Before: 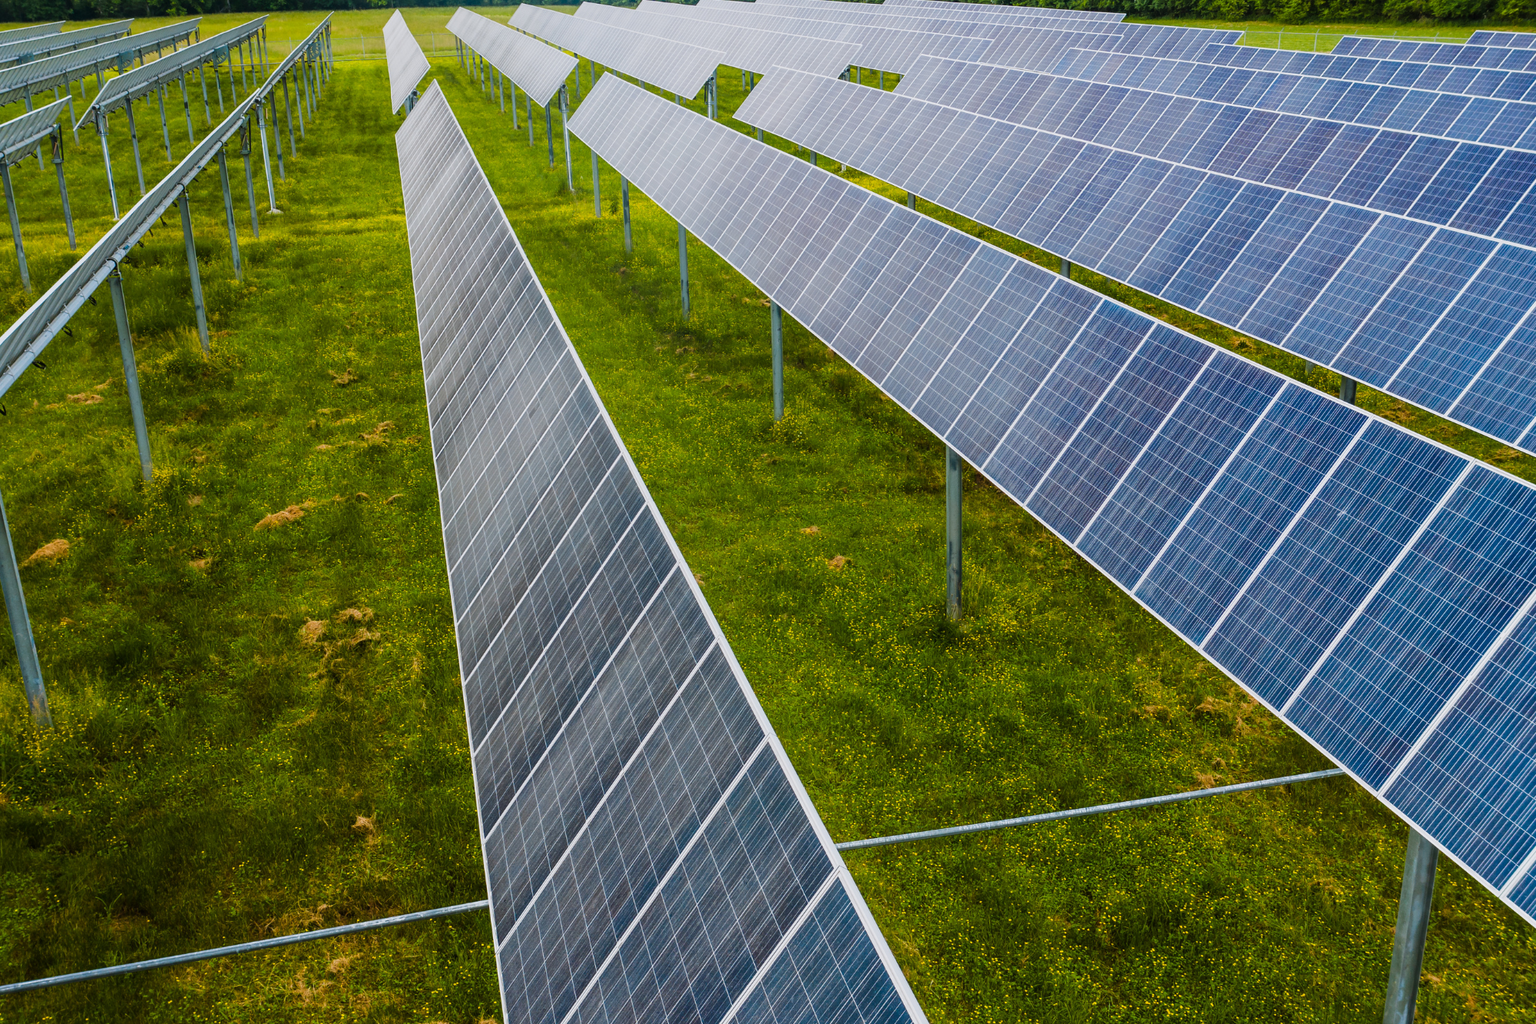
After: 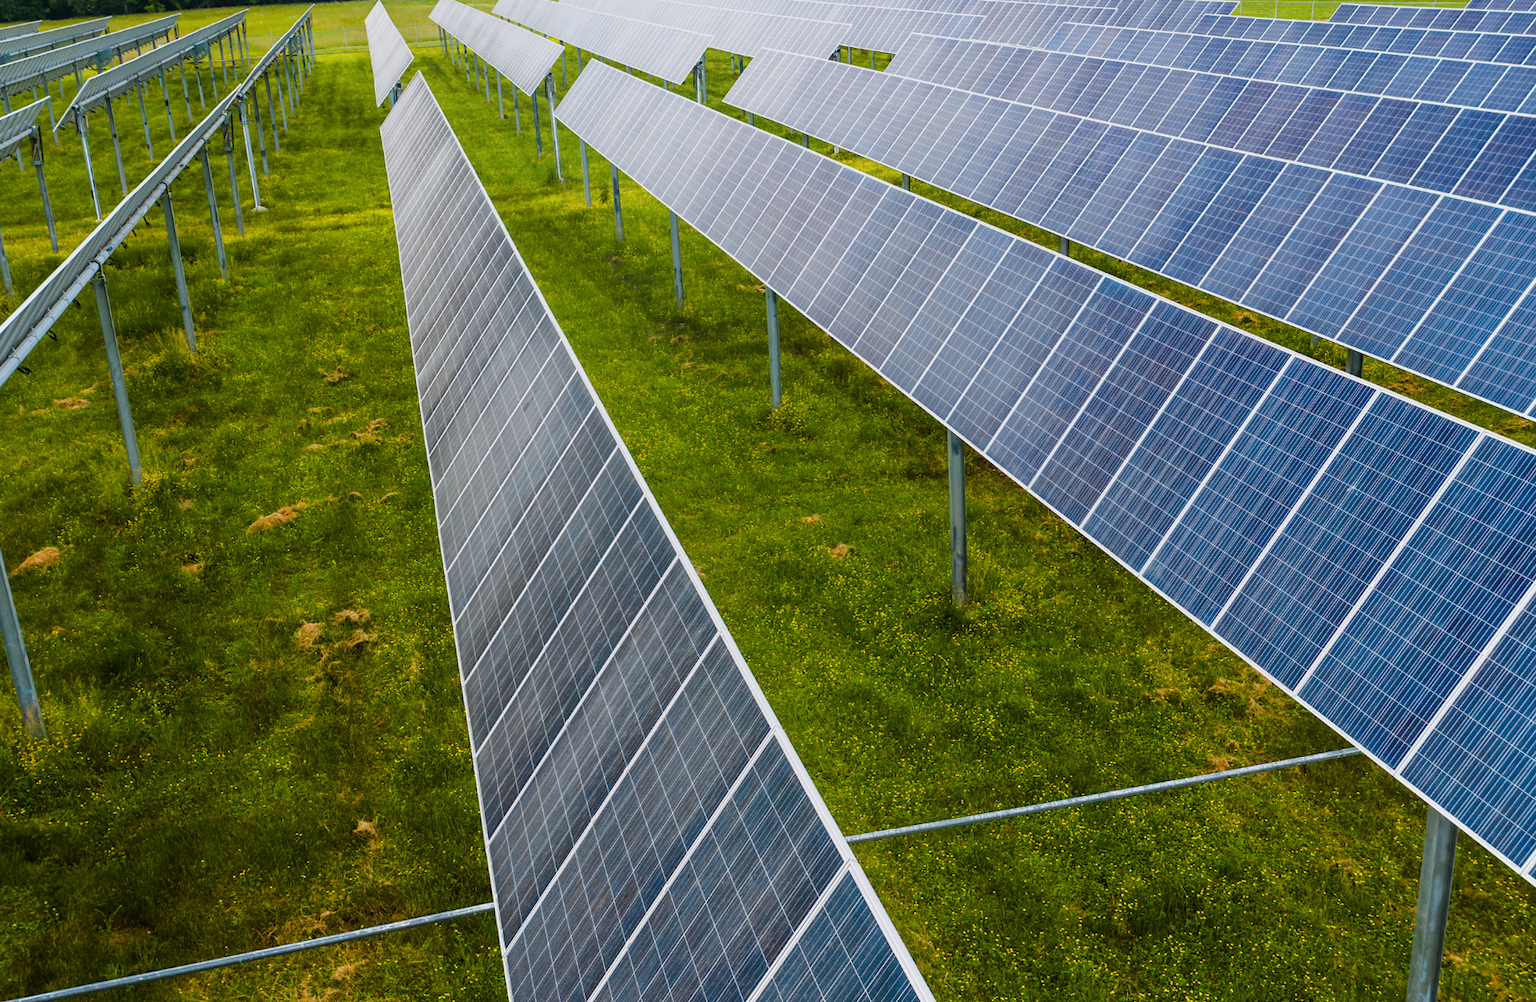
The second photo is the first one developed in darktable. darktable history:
rotate and perspective: rotation -1.42°, crop left 0.016, crop right 0.984, crop top 0.035, crop bottom 0.965
shadows and highlights: shadows 0, highlights 40
